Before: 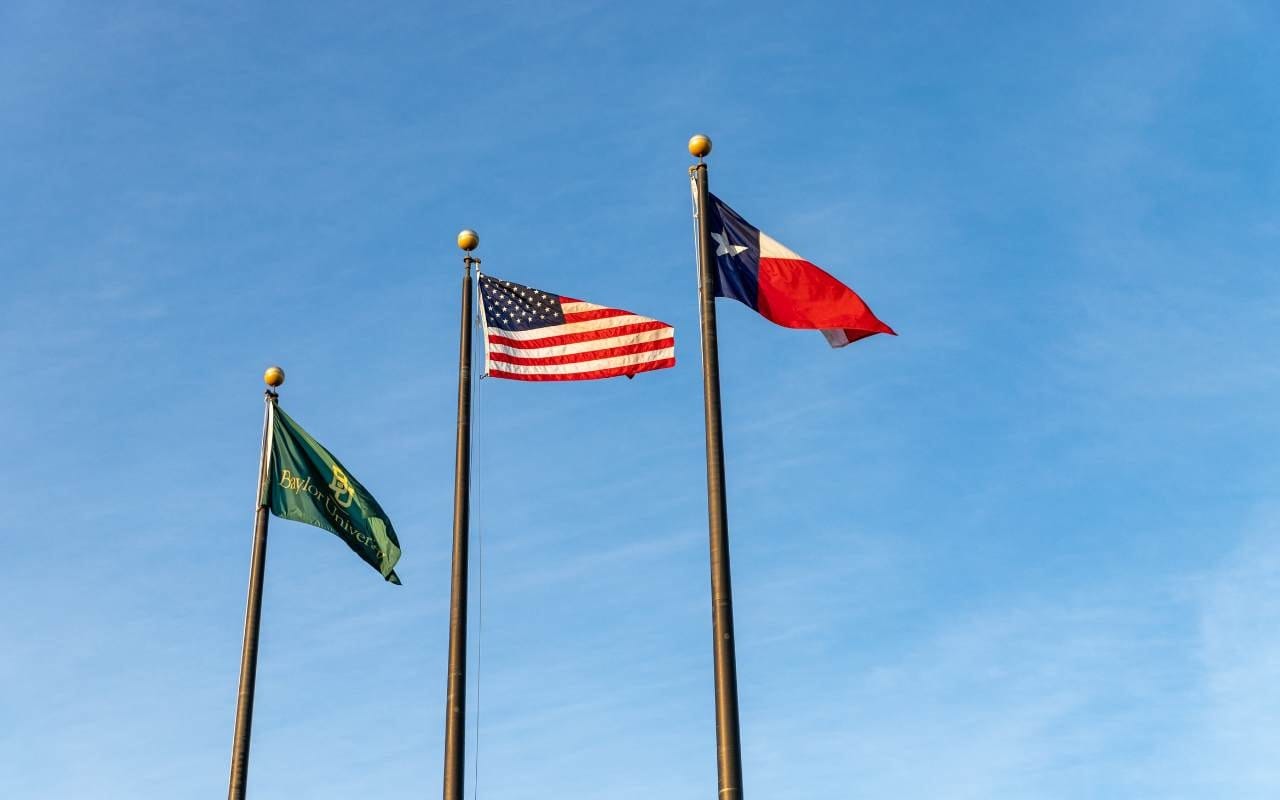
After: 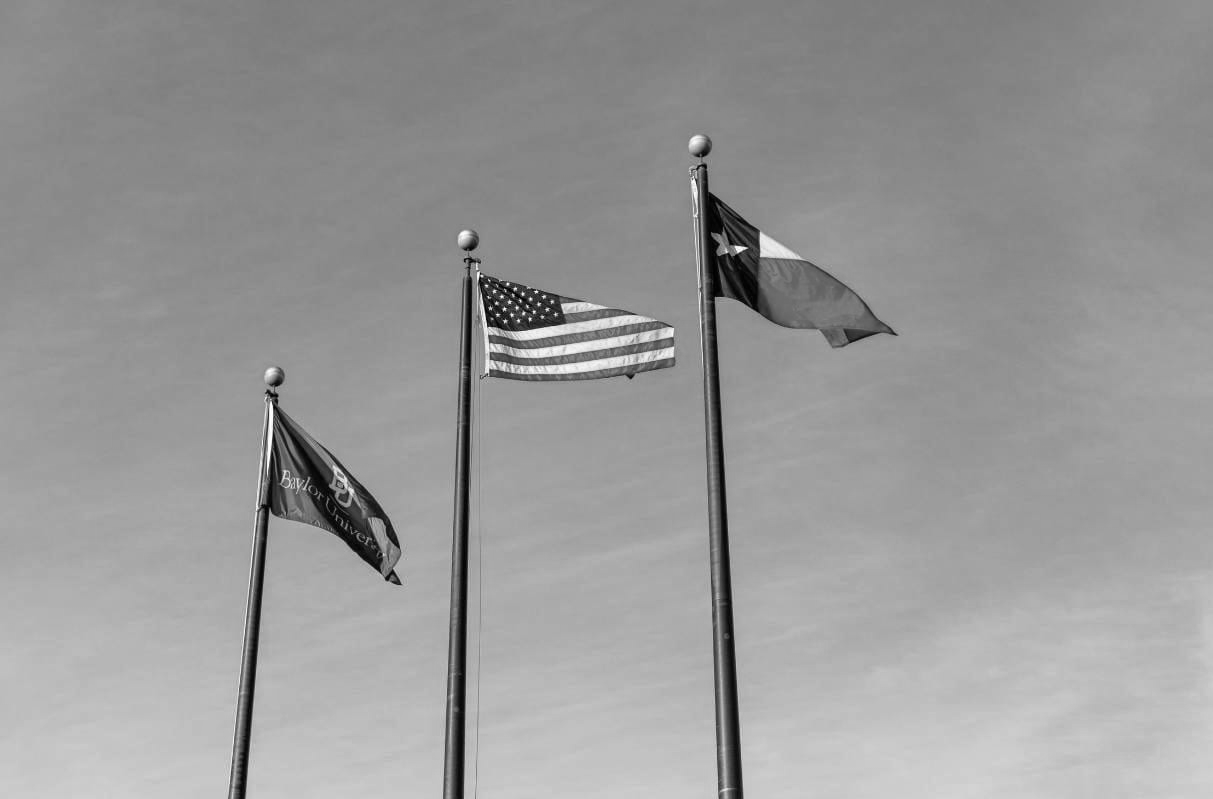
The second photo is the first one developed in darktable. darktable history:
monochrome: a 32, b 64, size 2.3, highlights 1
crop and rotate: right 5.167%
